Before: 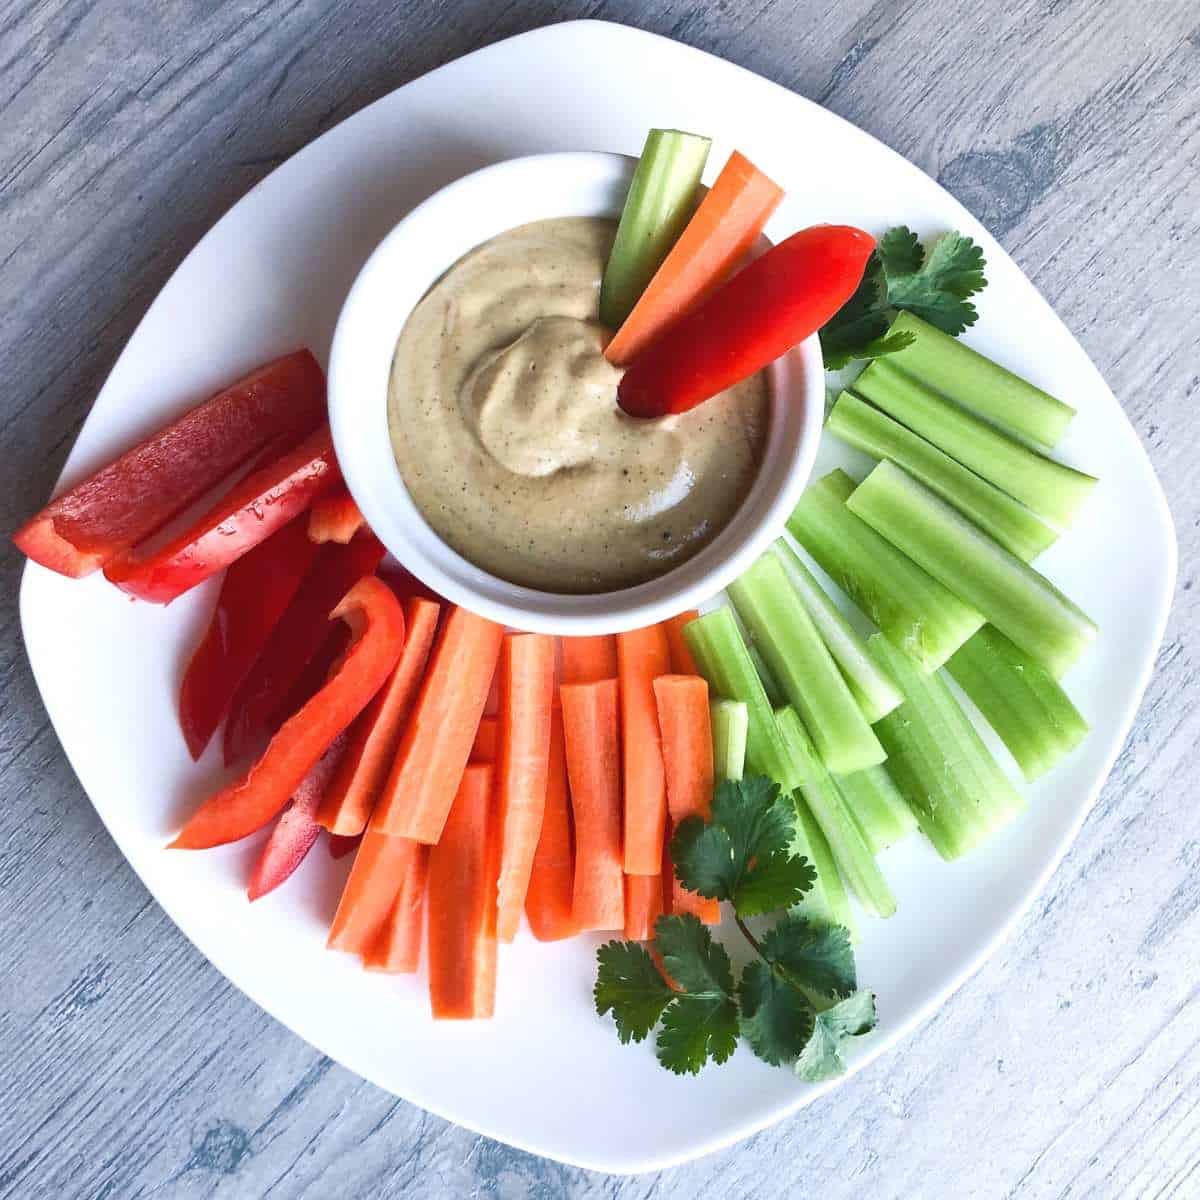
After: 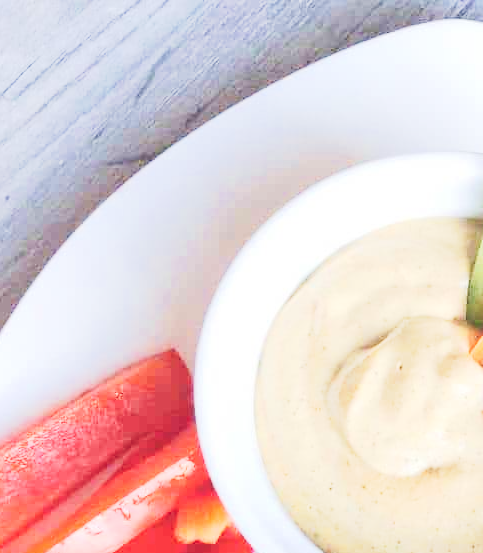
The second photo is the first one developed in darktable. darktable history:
crop and rotate: left 11.105%, top 0.075%, right 48.635%, bottom 53.83%
tone equalizer: -7 EV 0.148 EV, -6 EV 0.571 EV, -5 EV 1.16 EV, -4 EV 1.34 EV, -3 EV 1.14 EV, -2 EV 0.6 EV, -1 EV 0.154 EV, edges refinement/feathering 500, mask exposure compensation -1.57 EV, preserve details no
exposure: black level correction -0.025, exposure -0.117 EV, compensate exposure bias true, compensate highlight preservation false
color calibration: illuminant same as pipeline (D50), adaptation XYZ, x 0.346, y 0.358, temperature 5009.77 K
tone curve: curves: ch0 [(0, 0) (0.003, 0.001) (0.011, 0.004) (0.025, 0.008) (0.044, 0.015) (0.069, 0.022) (0.1, 0.031) (0.136, 0.052) (0.177, 0.101) (0.224, 0.181) (0.277, 0.289) (0.335, 0.418) (0.399, 0.541) (0.468, 0.65) (0.543, 0.739) (0.623, 0.817) (0.709, 0.882) (0.801, 0.919) (0.898, 0.958) (1, 1)], preserve colors none
levels: black 0.066%
color zones: curves: ch0 [(0, 0.613) (0.01, 0.613) (0.245, 0.448) (0.498, 0.529) (0.642, 0.665) (0.879, 0.777) (0.99, 0.613)]; ch1 [(0, 0) (0.143, 0) (0.286, 0) (0.429, 0) (0.571, 0) (0.714, 0) (0.857, 0)], mix -122.99%
